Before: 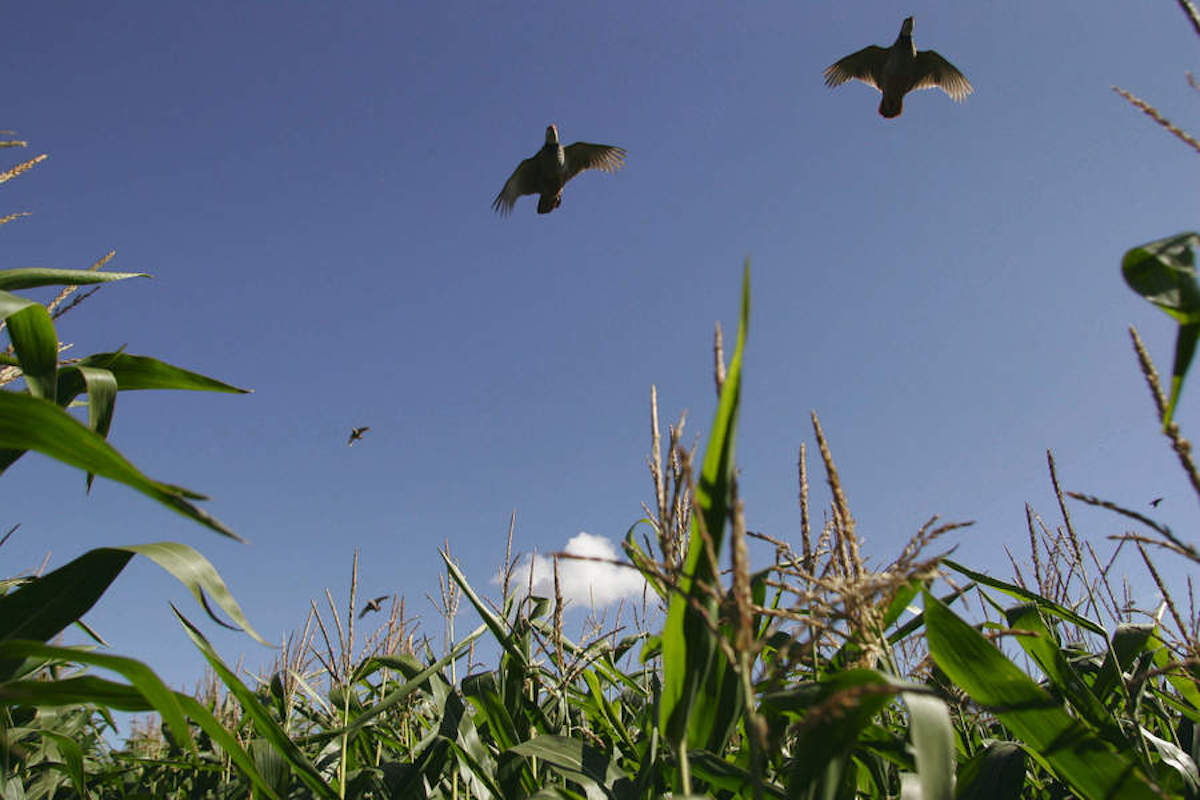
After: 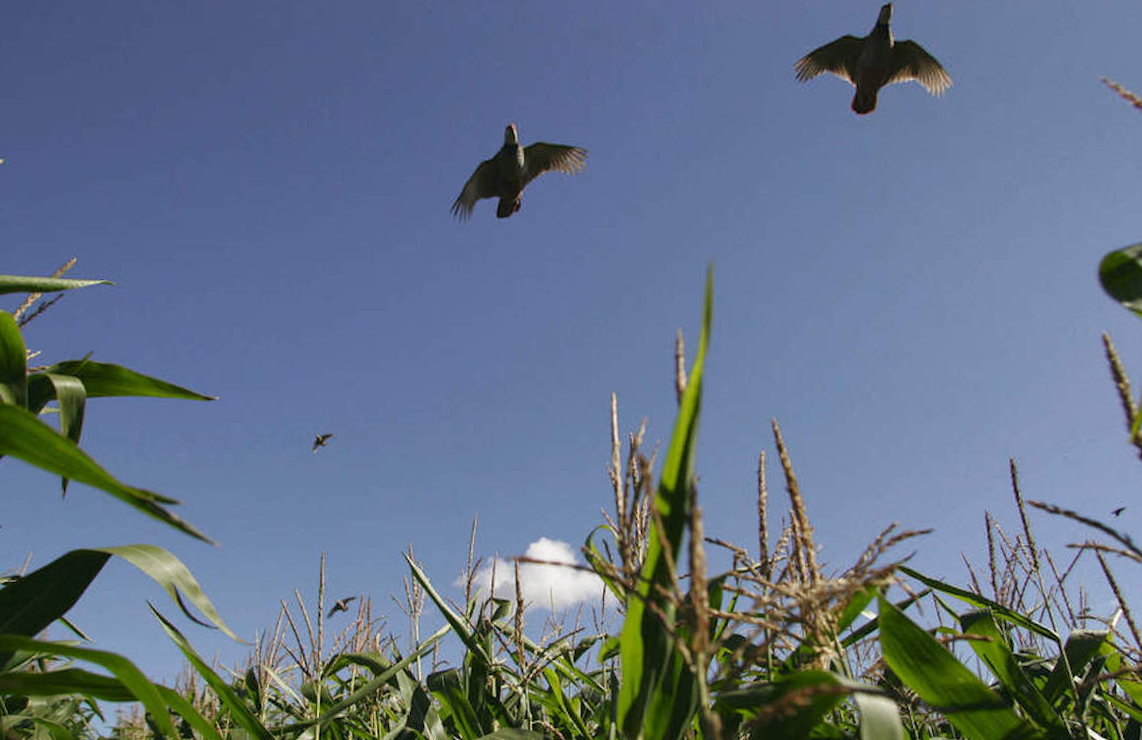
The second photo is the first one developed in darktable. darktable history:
crop and rotate: top 0%, bottom 5.097%
rotate and perspective: rotation 0.074°, lens shift (vertical) 0.096, lens shift (horizontal) -0.041, crop left 0.043, crop right 0.952, crop top 0.024, crop bottom 0.979
